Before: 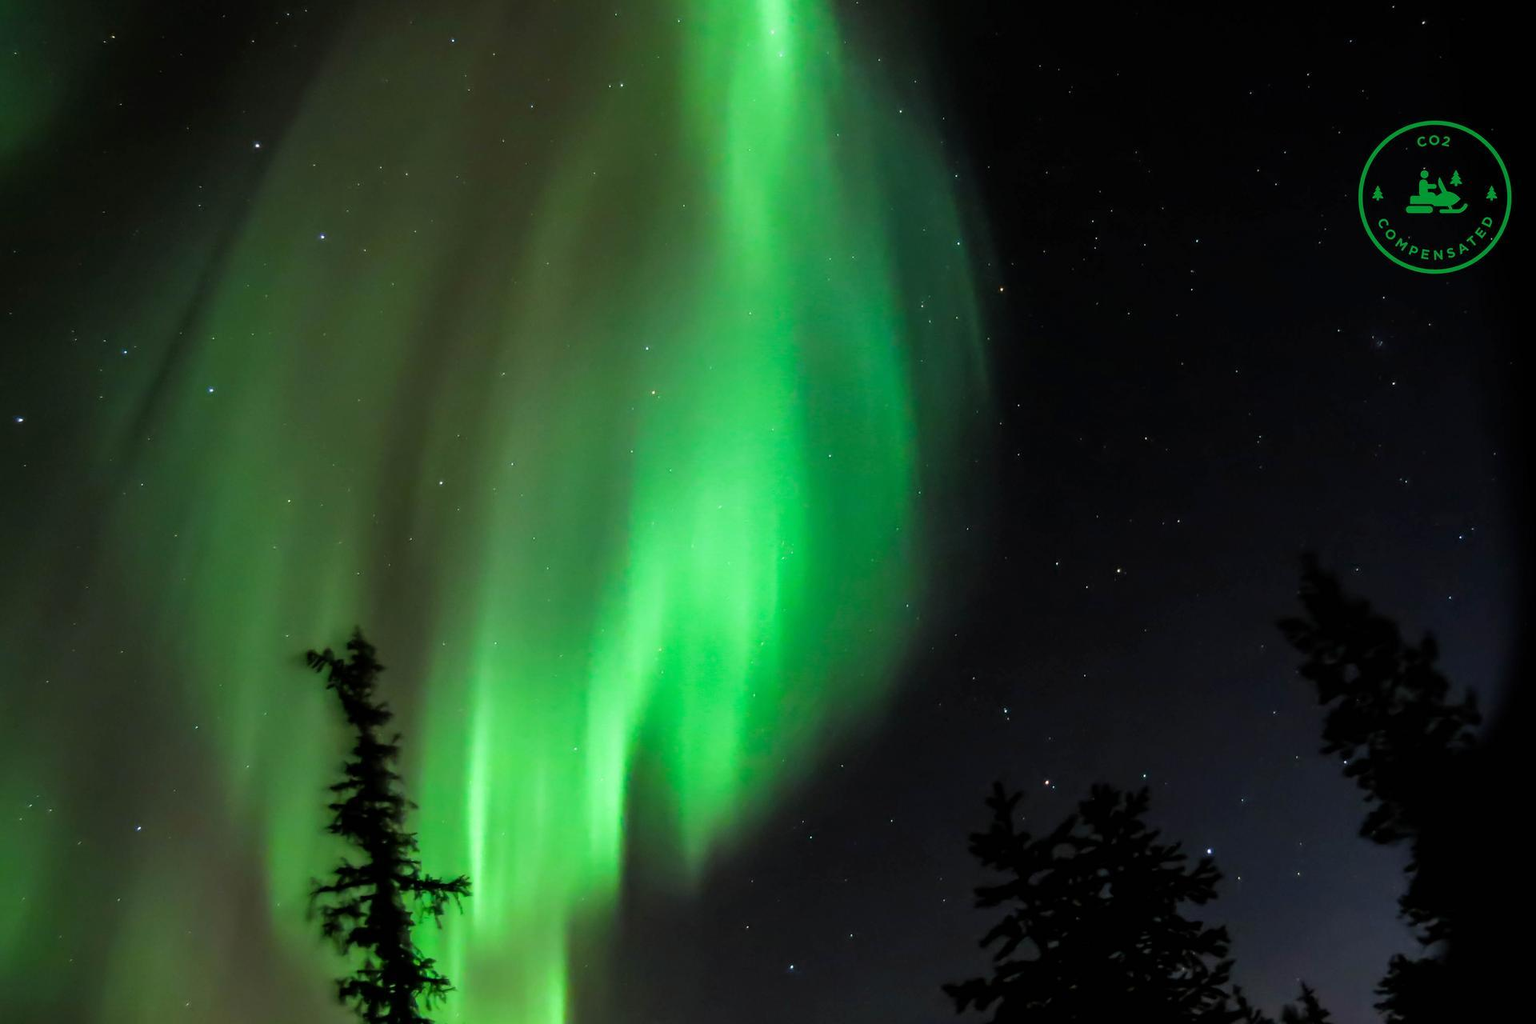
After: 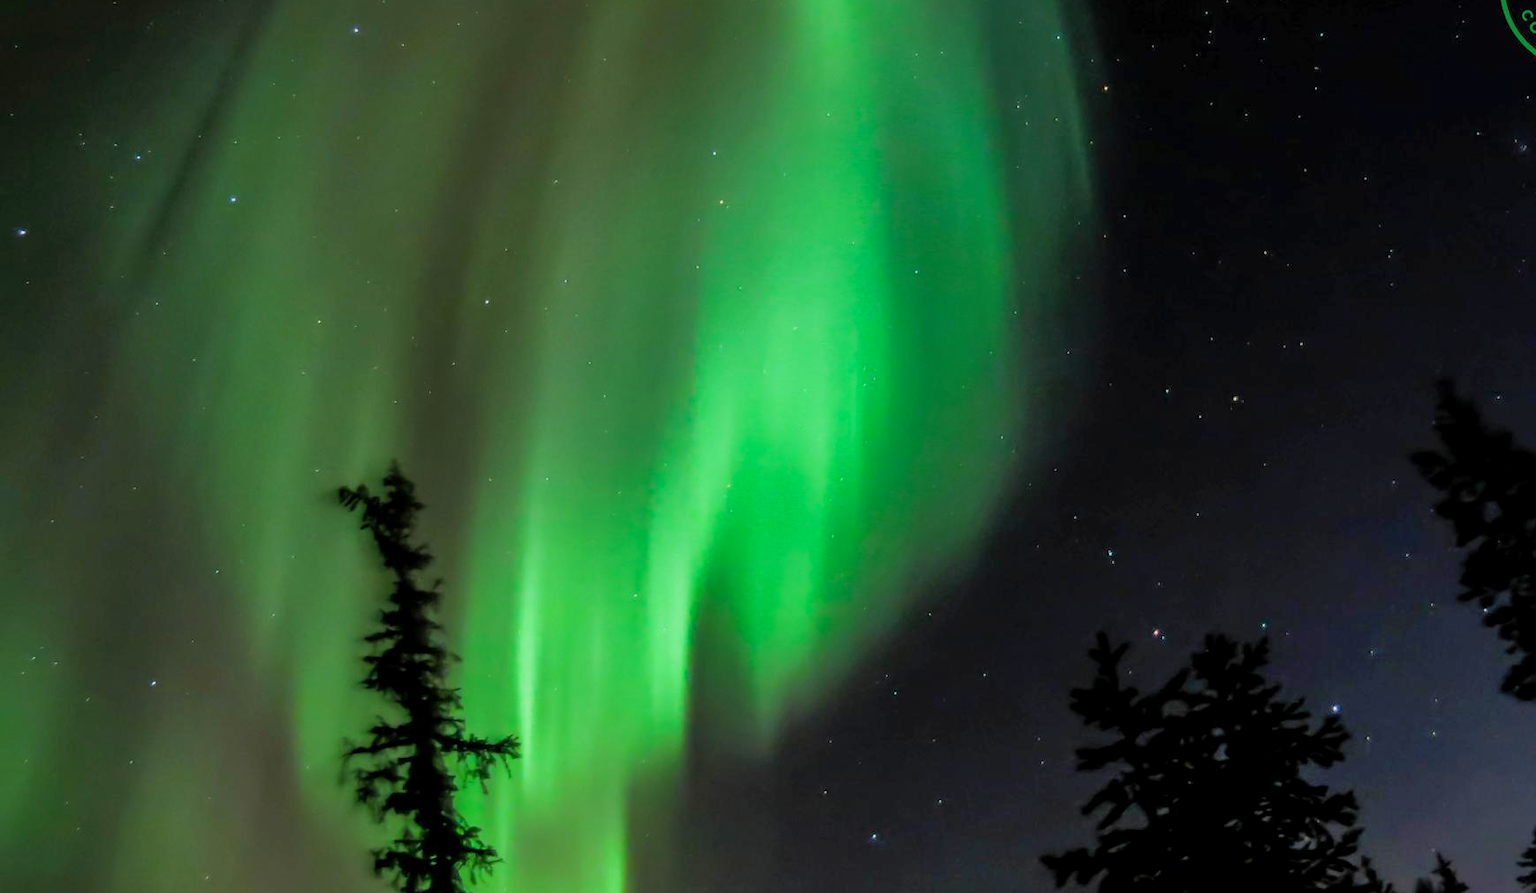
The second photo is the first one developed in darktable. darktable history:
crop: top 20.542%, right 9.383%, bottom 0.325%
exposure: black level correction 0.001, exposure -0.123 EV, compensate highlight preservation false
shadows and highlights: on, module defaults
